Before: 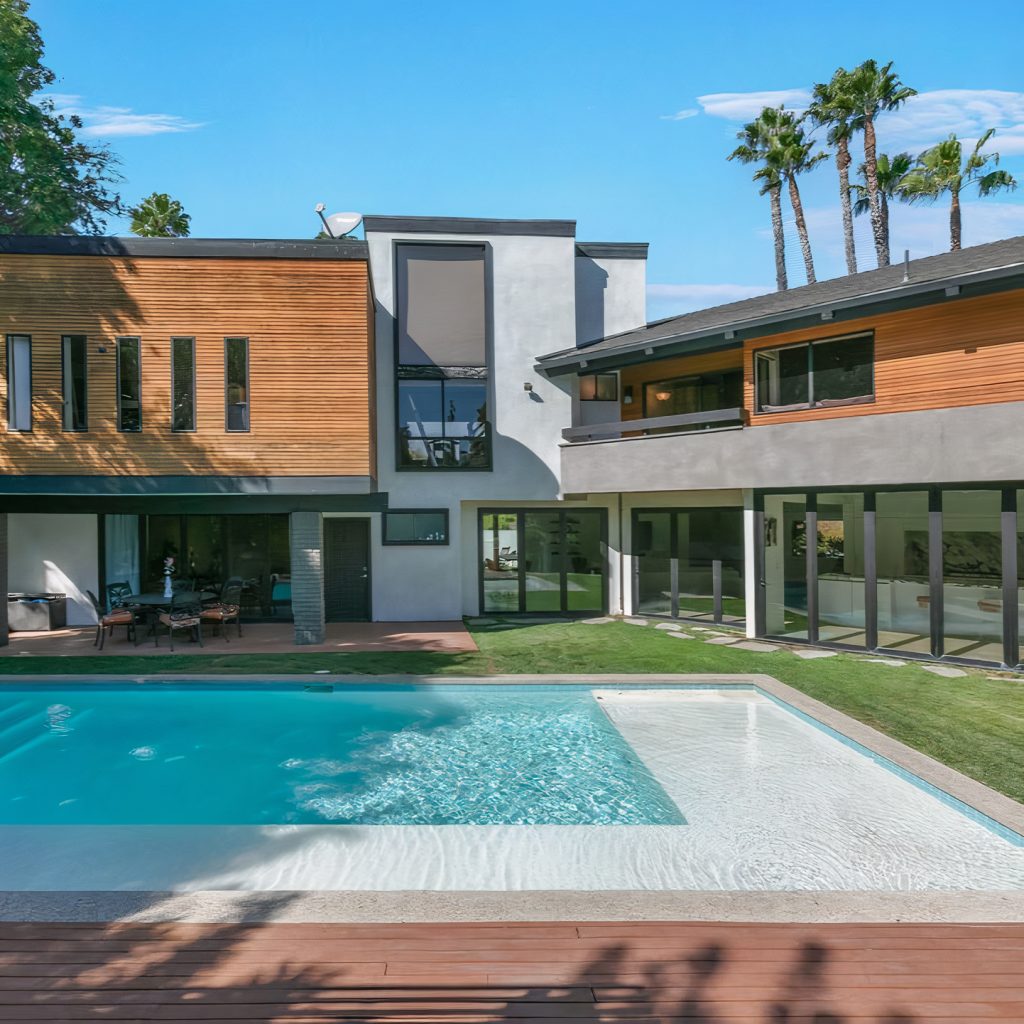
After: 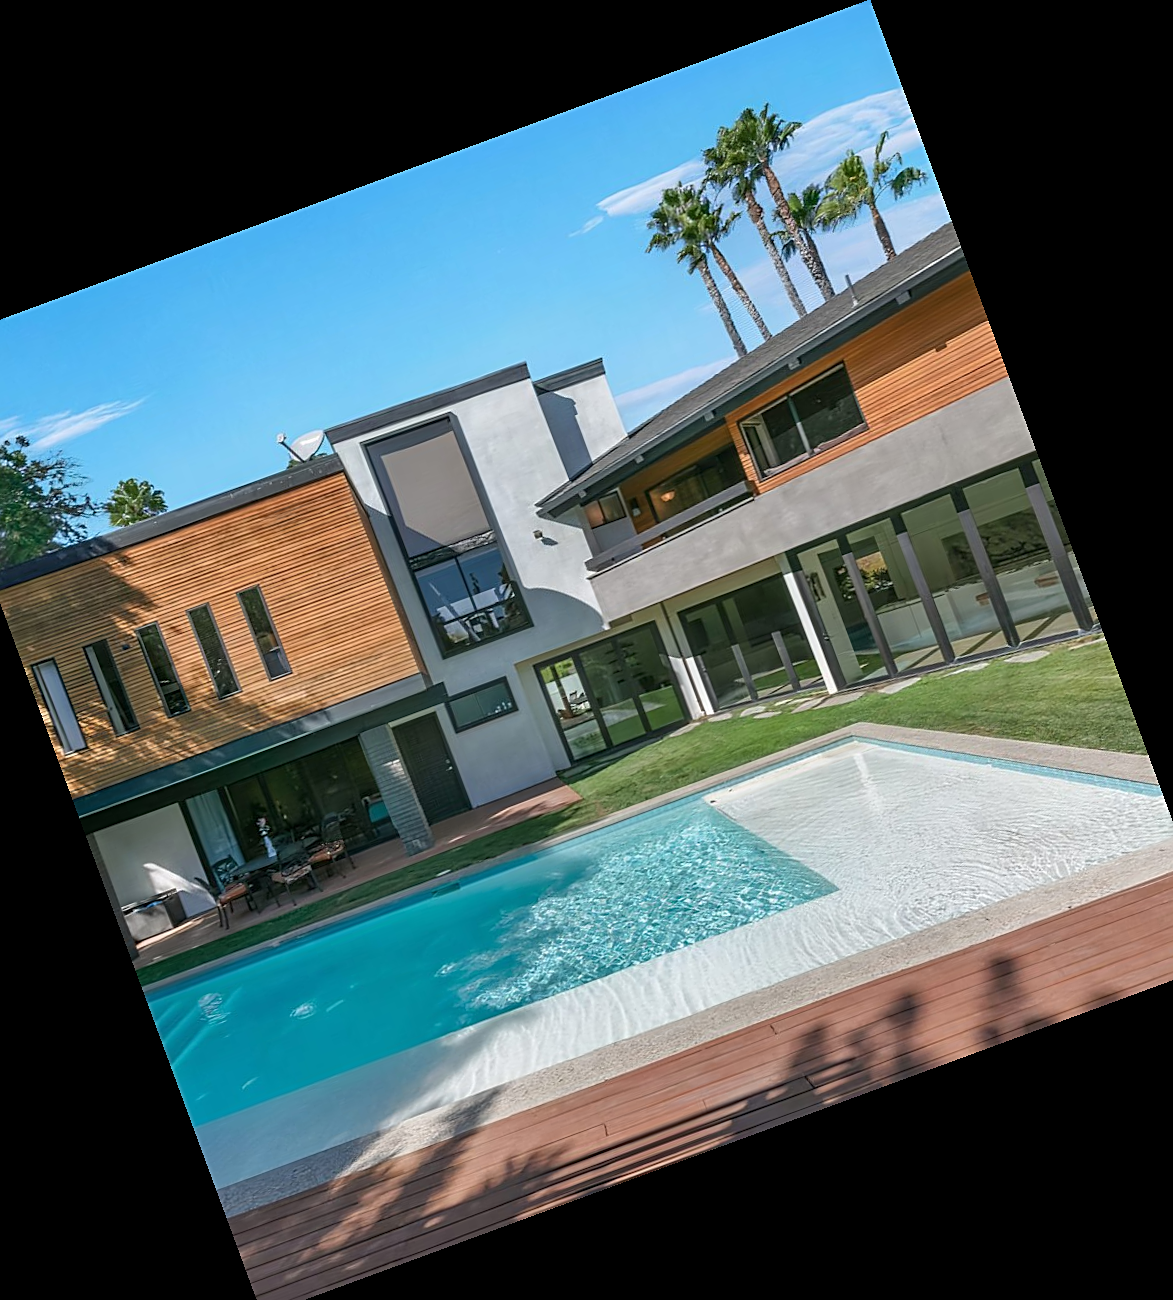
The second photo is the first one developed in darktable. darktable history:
crop and rotate: angle 20.21°, left 6.931%, right 3.79%, bottom 1.083%
sharpen: on, module defaults
